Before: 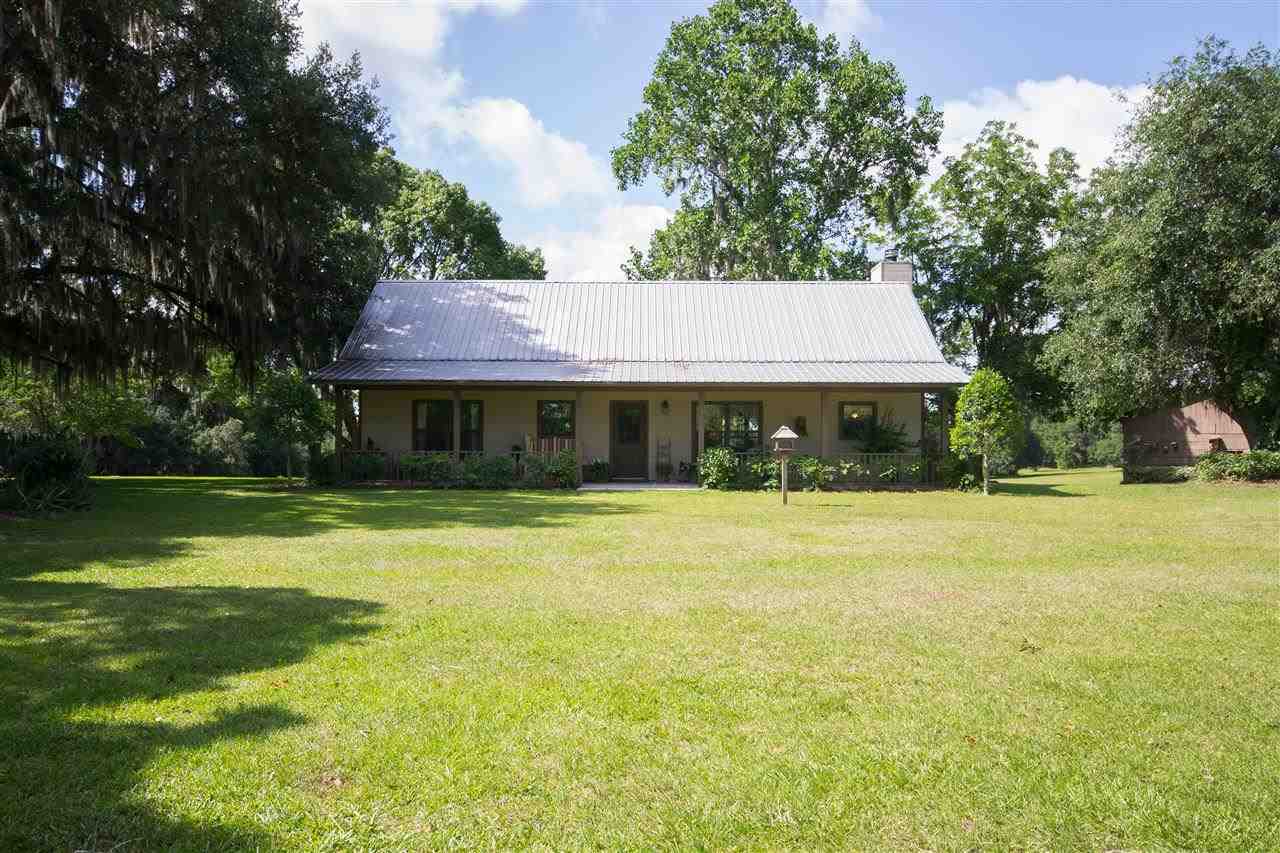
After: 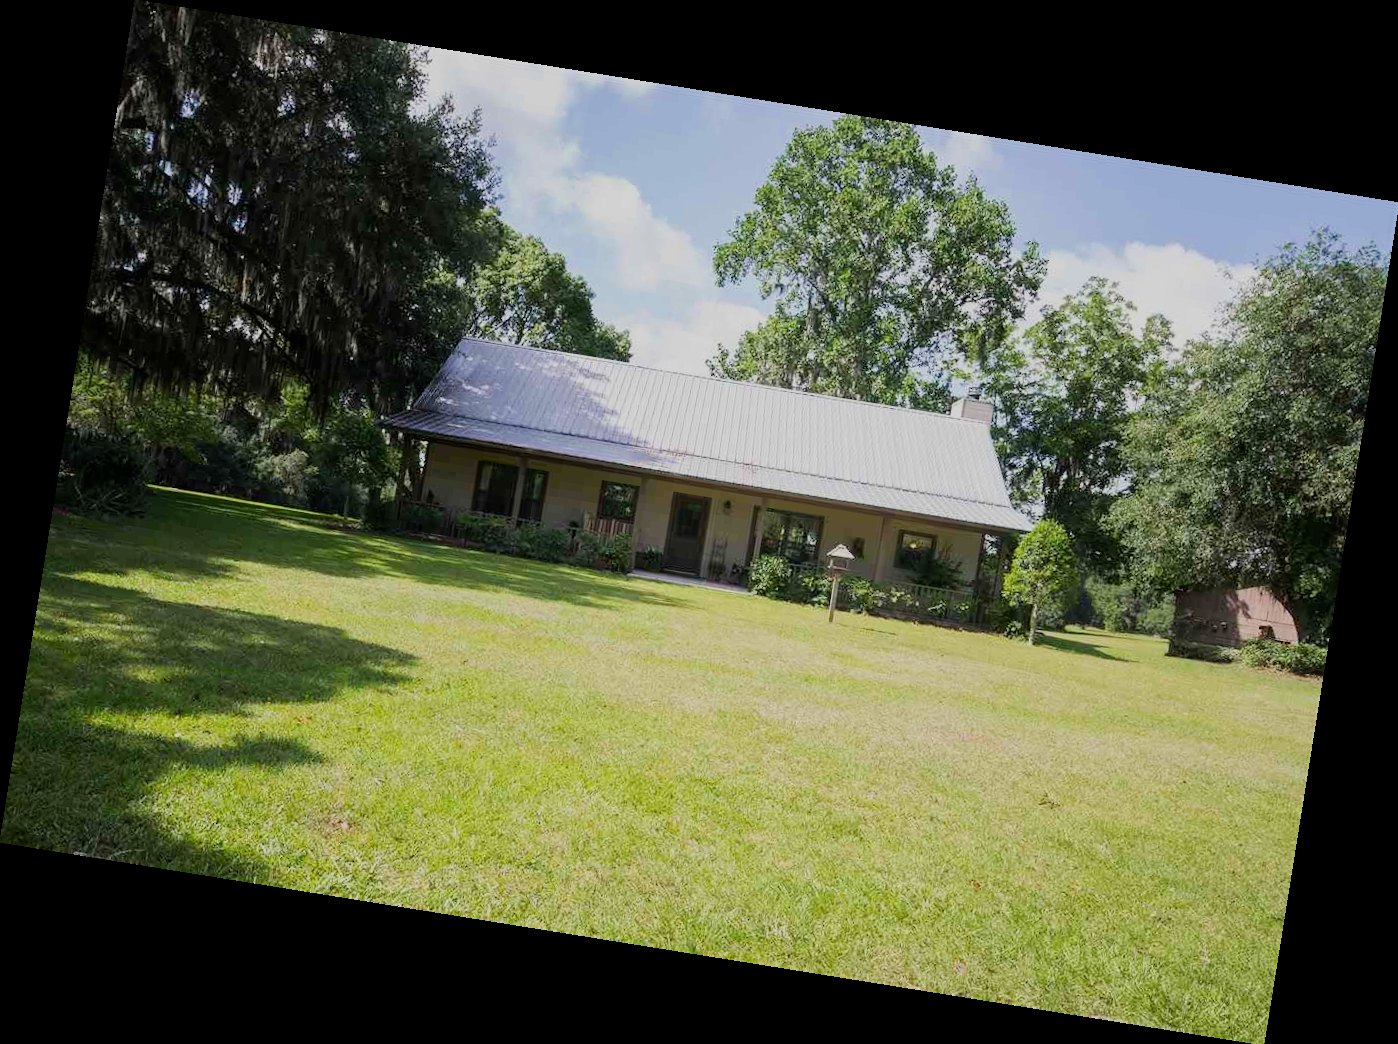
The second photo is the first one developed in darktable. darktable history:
rotate and perspective: rotation 9.12°, automatic cropping off
filmic rgb: black relative exposure -16 EV, white relative exposure 4.97 EV, hardness 6.25
